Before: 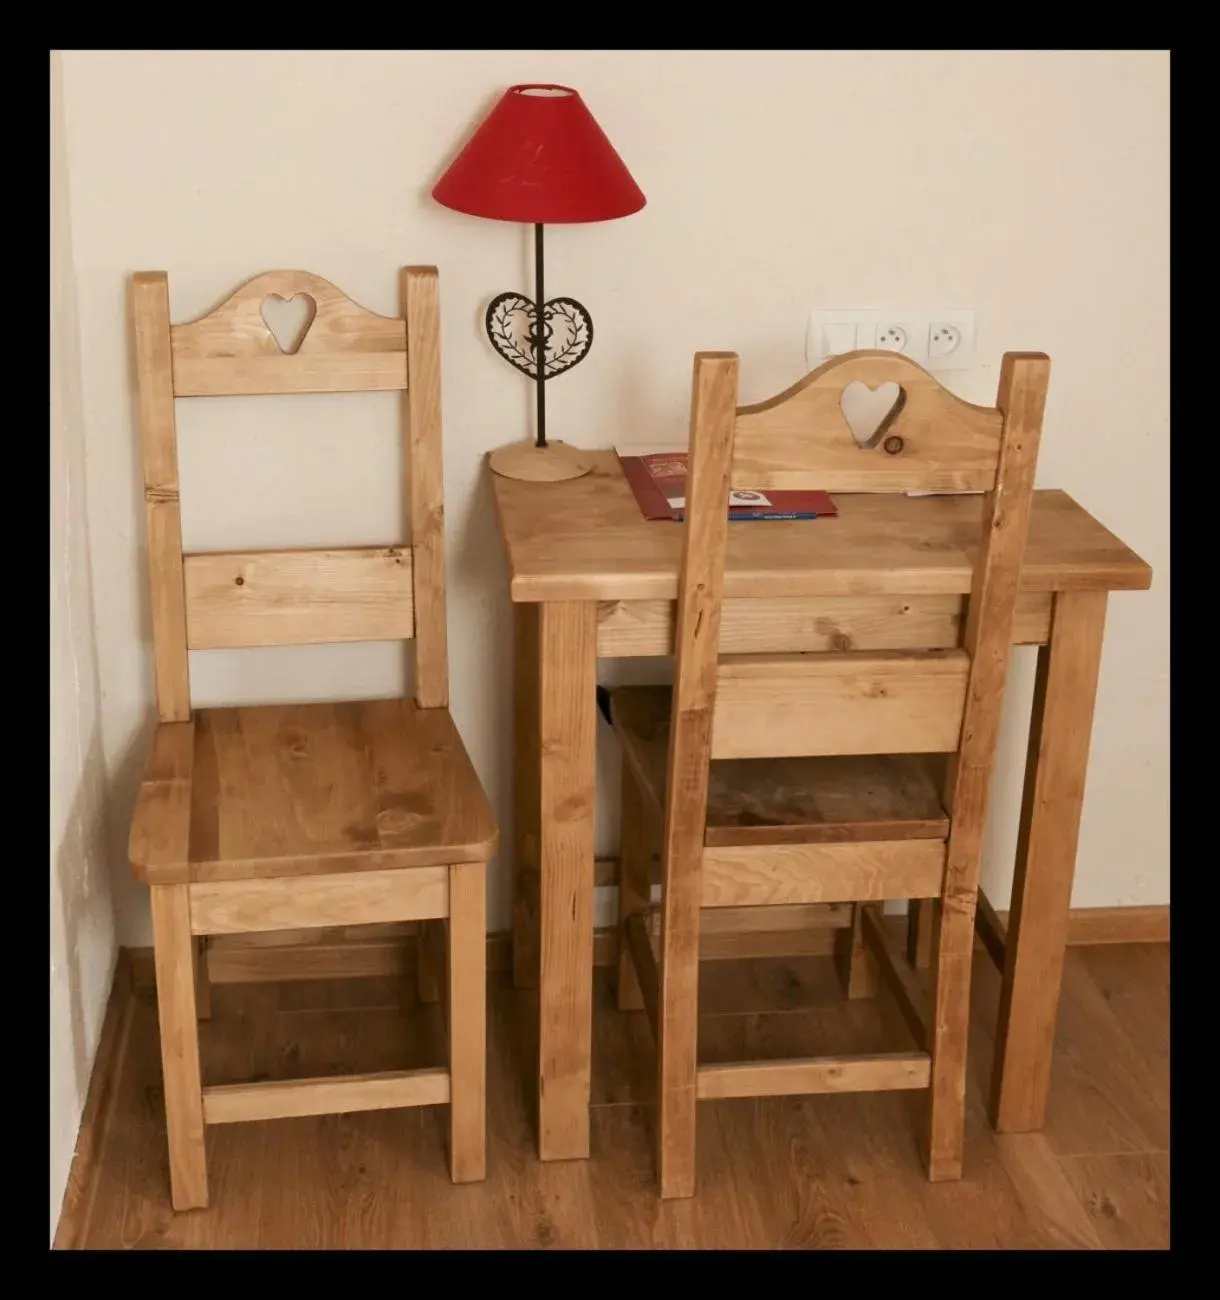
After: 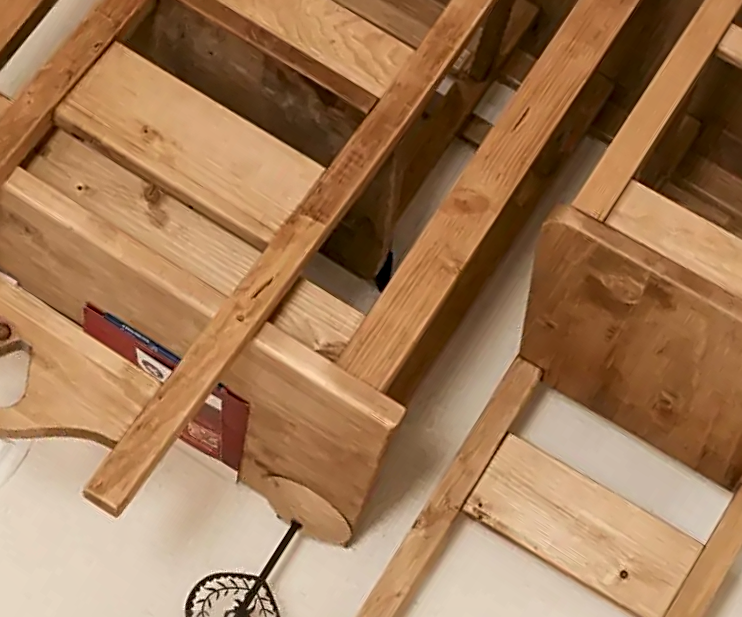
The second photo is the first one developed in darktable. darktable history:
shadows and highlights: shadows 12.79, white point adjustment 1.21, highlights -1.96, soften with gaussian
local contrast: on, module defaults
sharpen: radius 2.693, amount 0.678
crop and rotate: angle 146.94°, left 9.223%, top 15.653%, right 4.405%, bottom 16.976%
